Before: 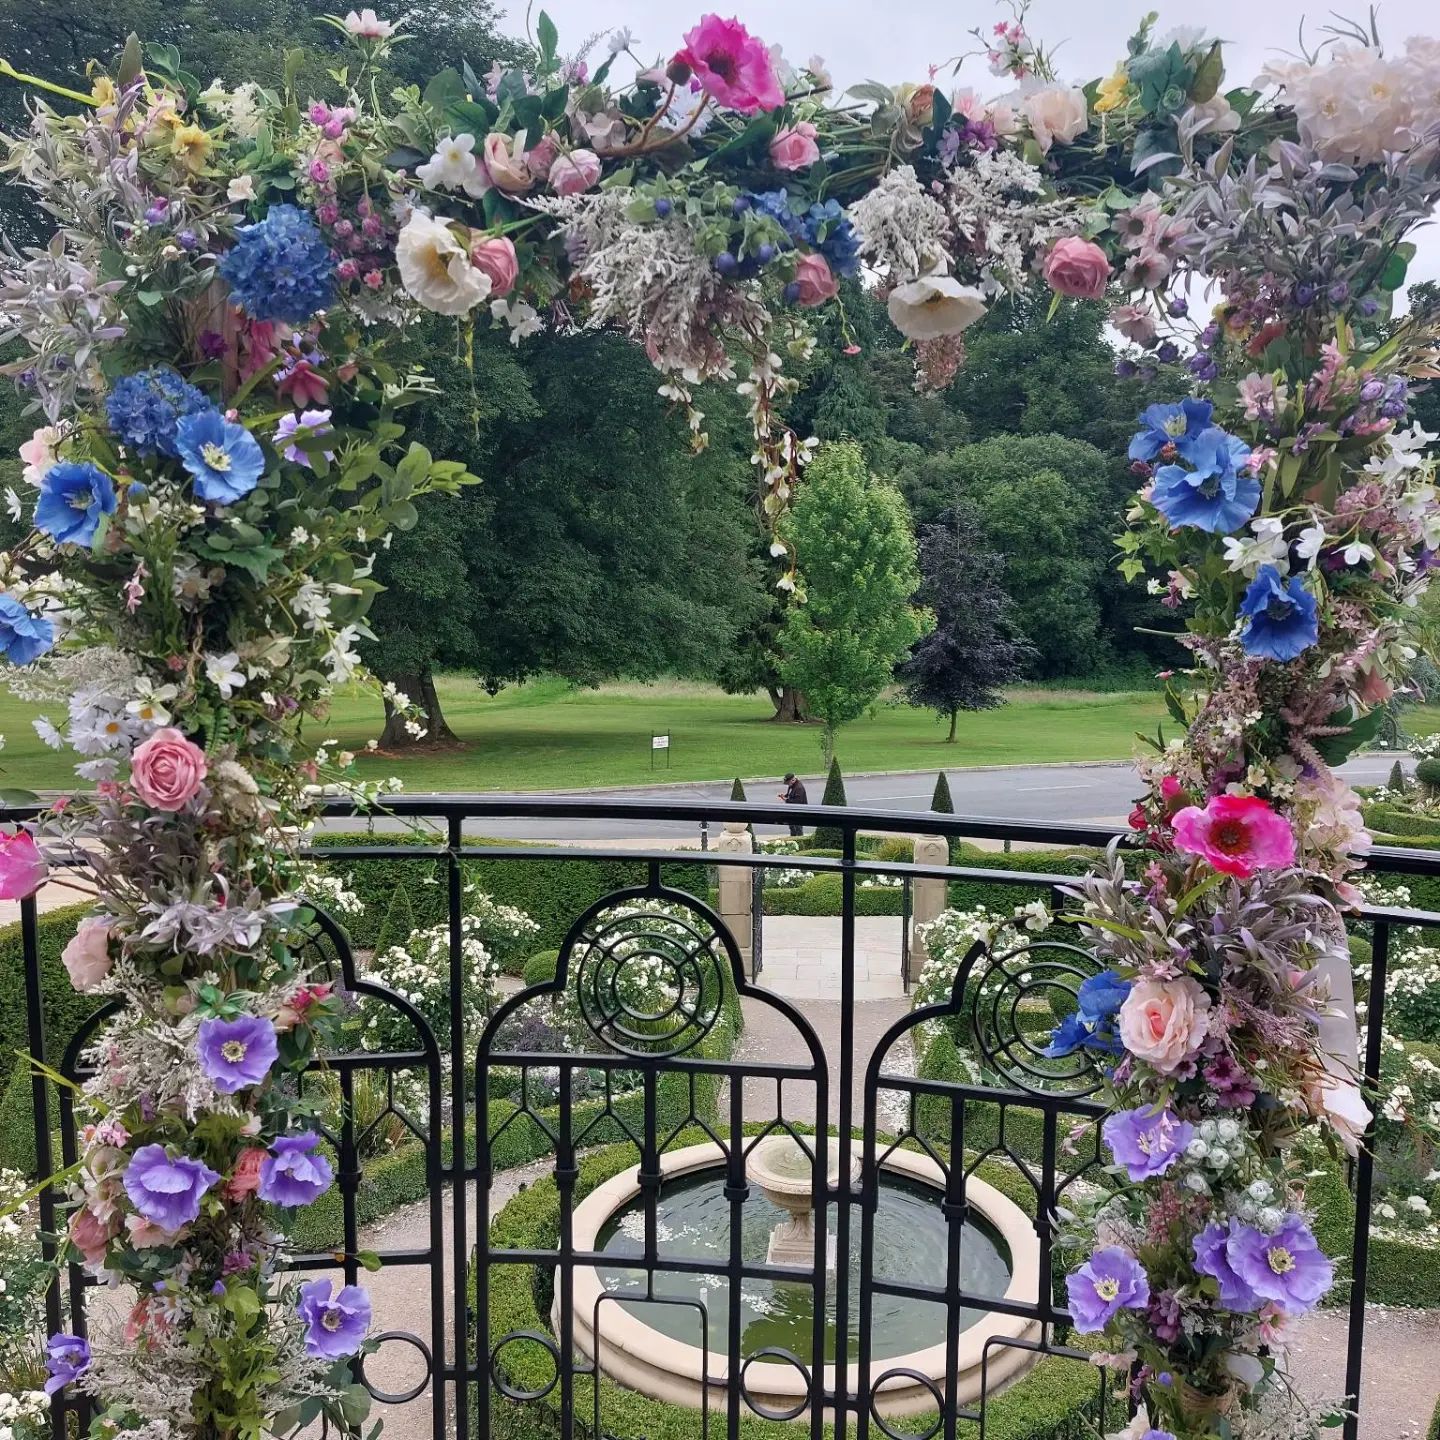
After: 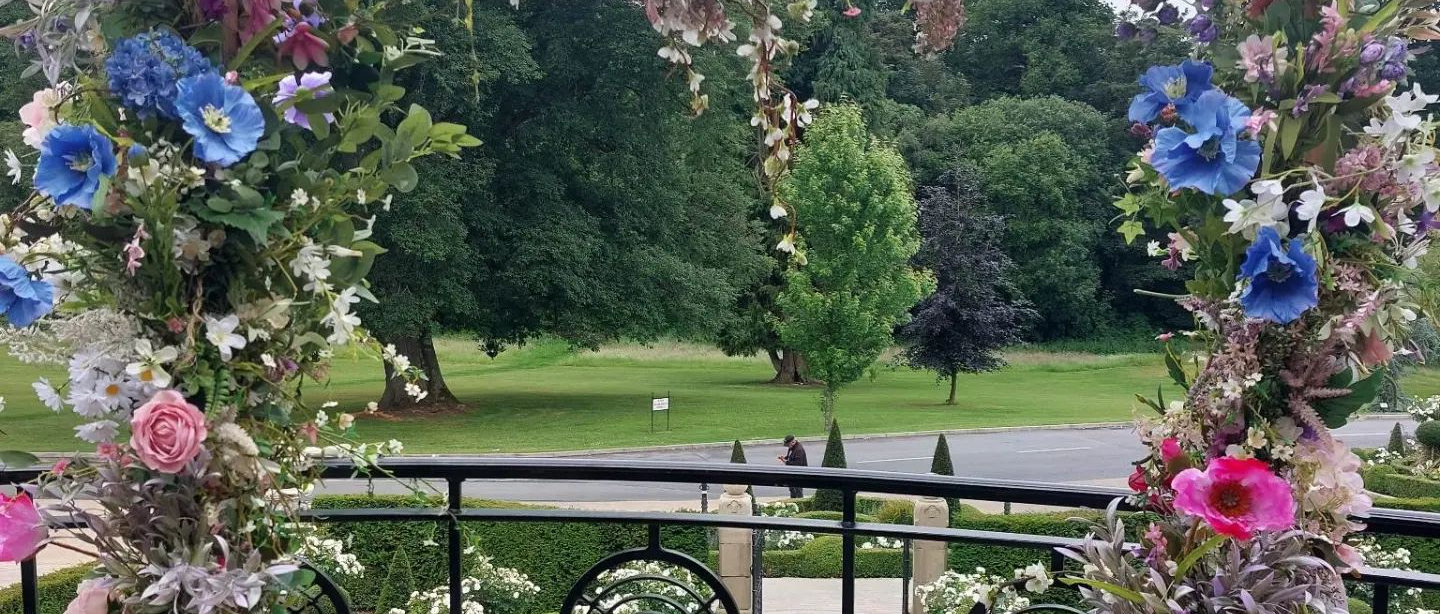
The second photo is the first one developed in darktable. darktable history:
crop and rotate: top 23.497%, bottom 33.823%
